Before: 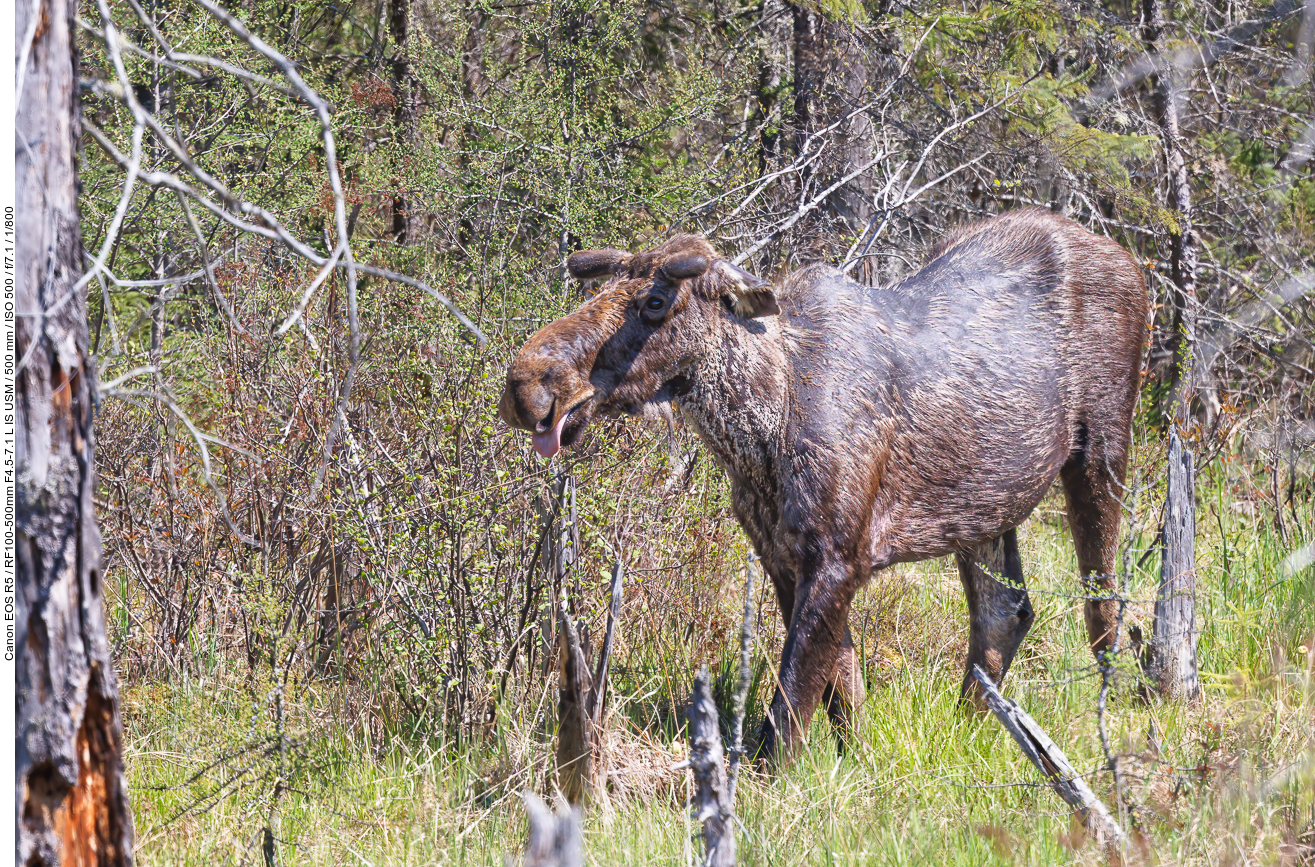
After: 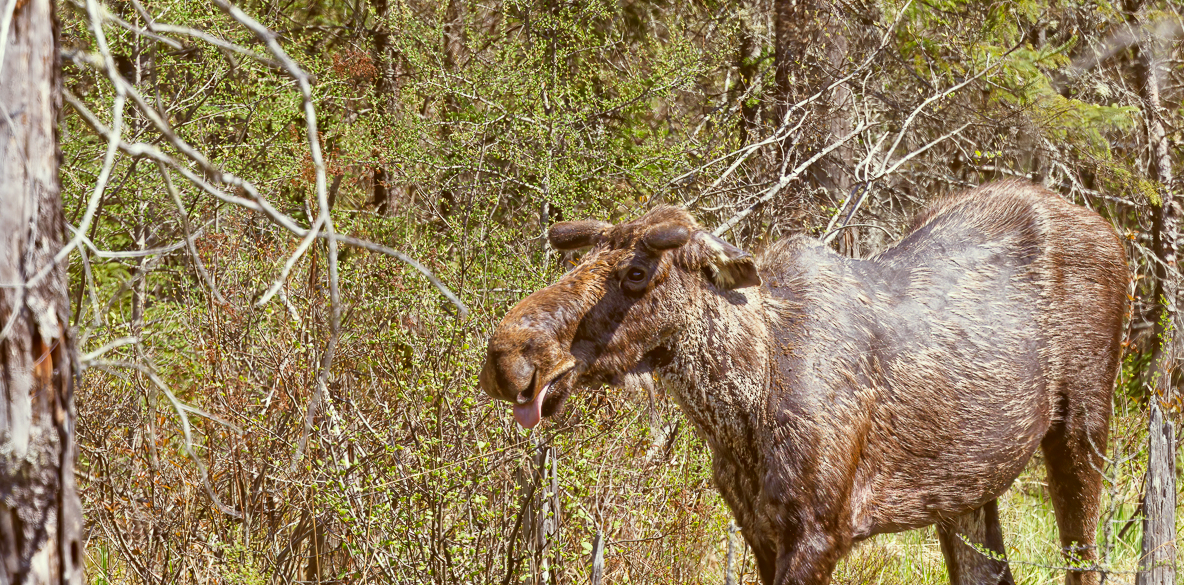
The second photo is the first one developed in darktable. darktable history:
color correction: highlights a* -5.94, highlights b* 9.48, shadows a* 10.12, shadows b* 23.94
crop: left 1.509%, top 3.452%, right 7.696%, bottom 28.452%
